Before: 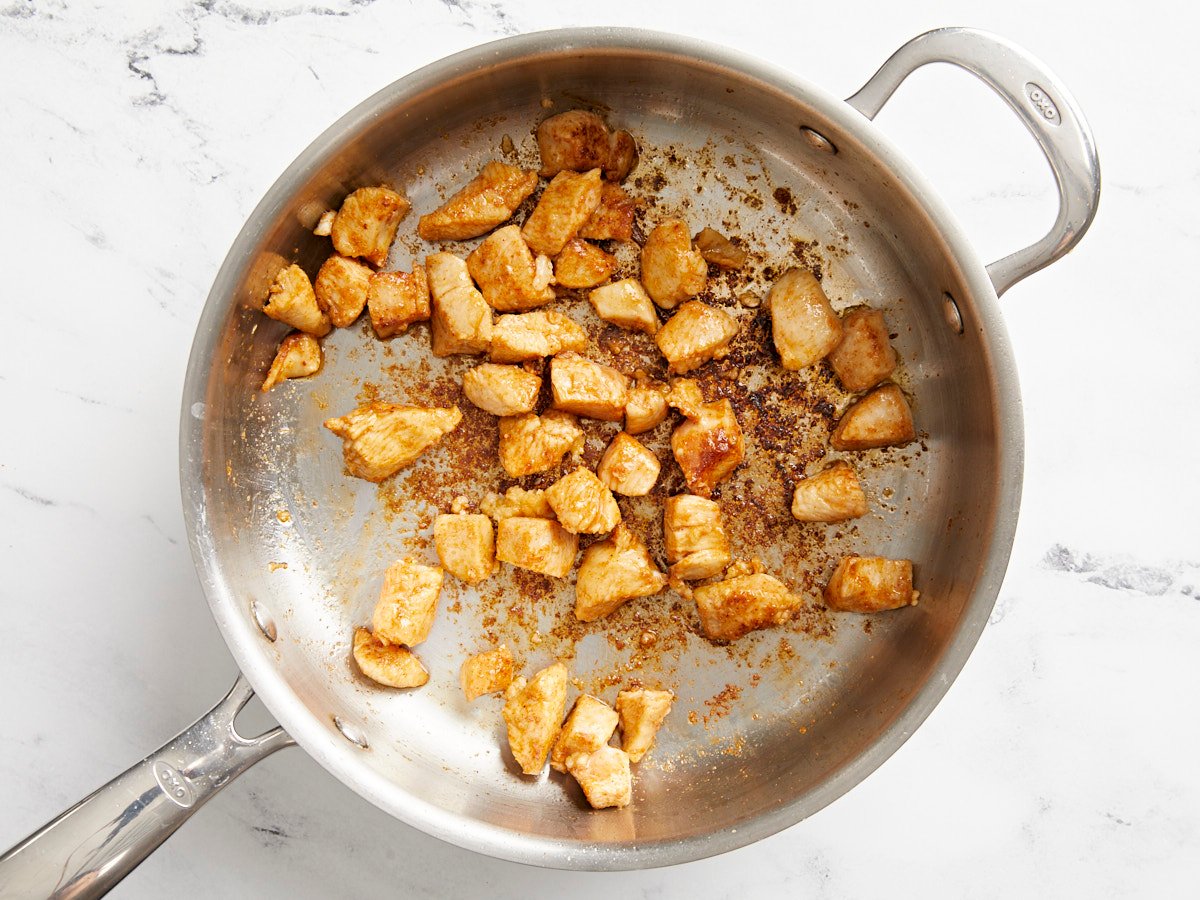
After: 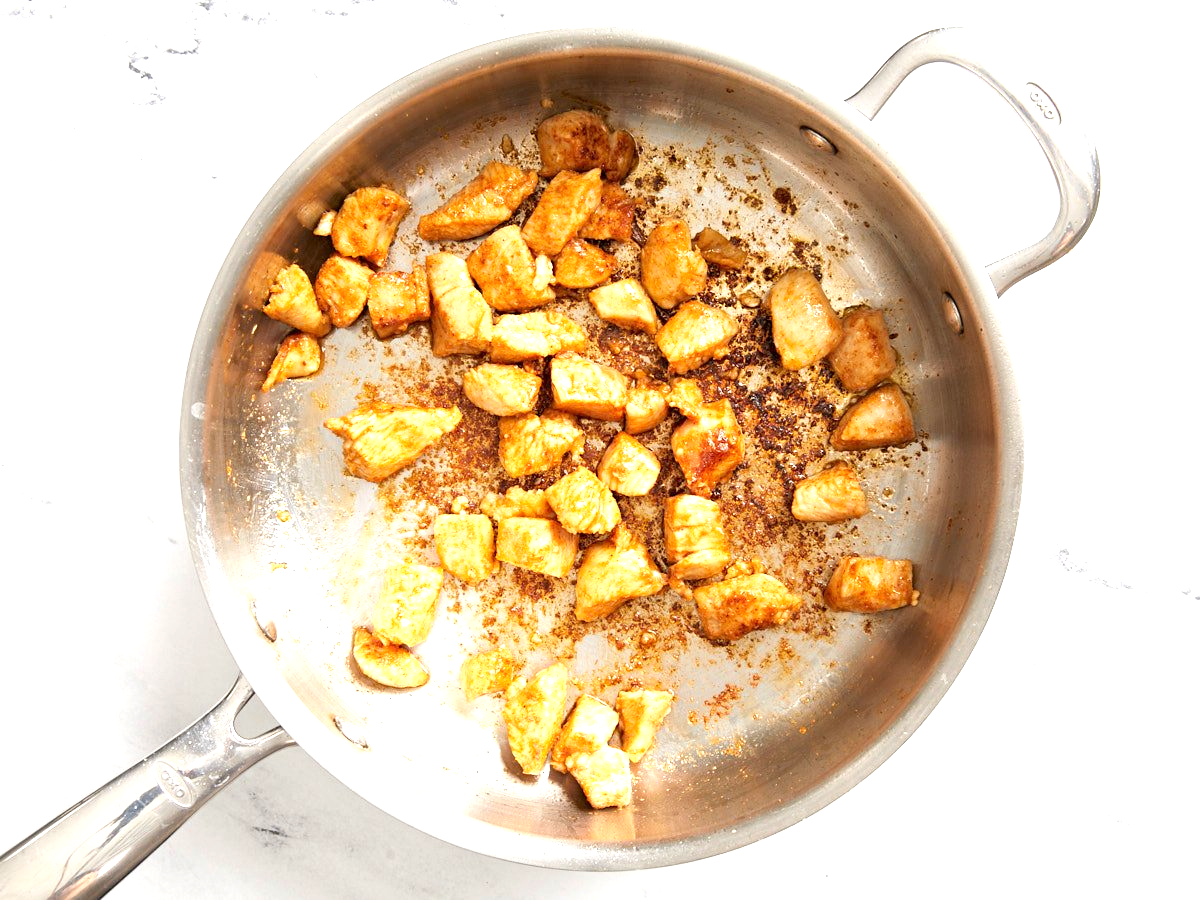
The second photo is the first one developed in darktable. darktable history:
exposure: exposure 0.815 EV, compensate highlight preservation false
